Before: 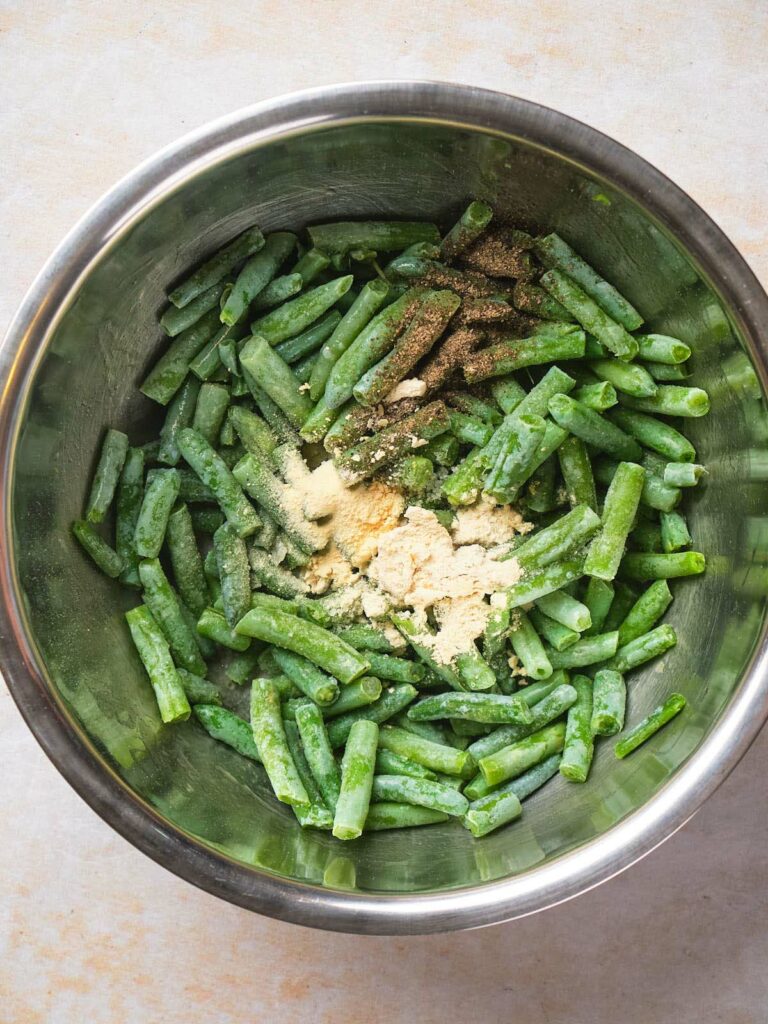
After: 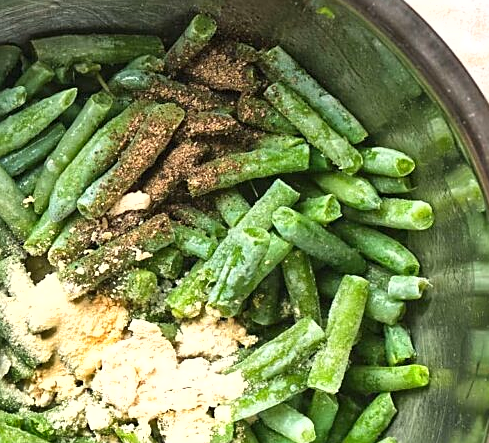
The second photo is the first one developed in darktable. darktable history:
shadows and highlights: low approximation 0.01, soften with gaussian
exposure: black level correction 0, exposure 0.5 EV, compensate highlight preservation false
sharpen: on, module defaults
tone equalizer: on, module defaults
crop: left 36.005%, top 18.293%, right 0.31%, bottom 38.444%
white balance: emerald 1
